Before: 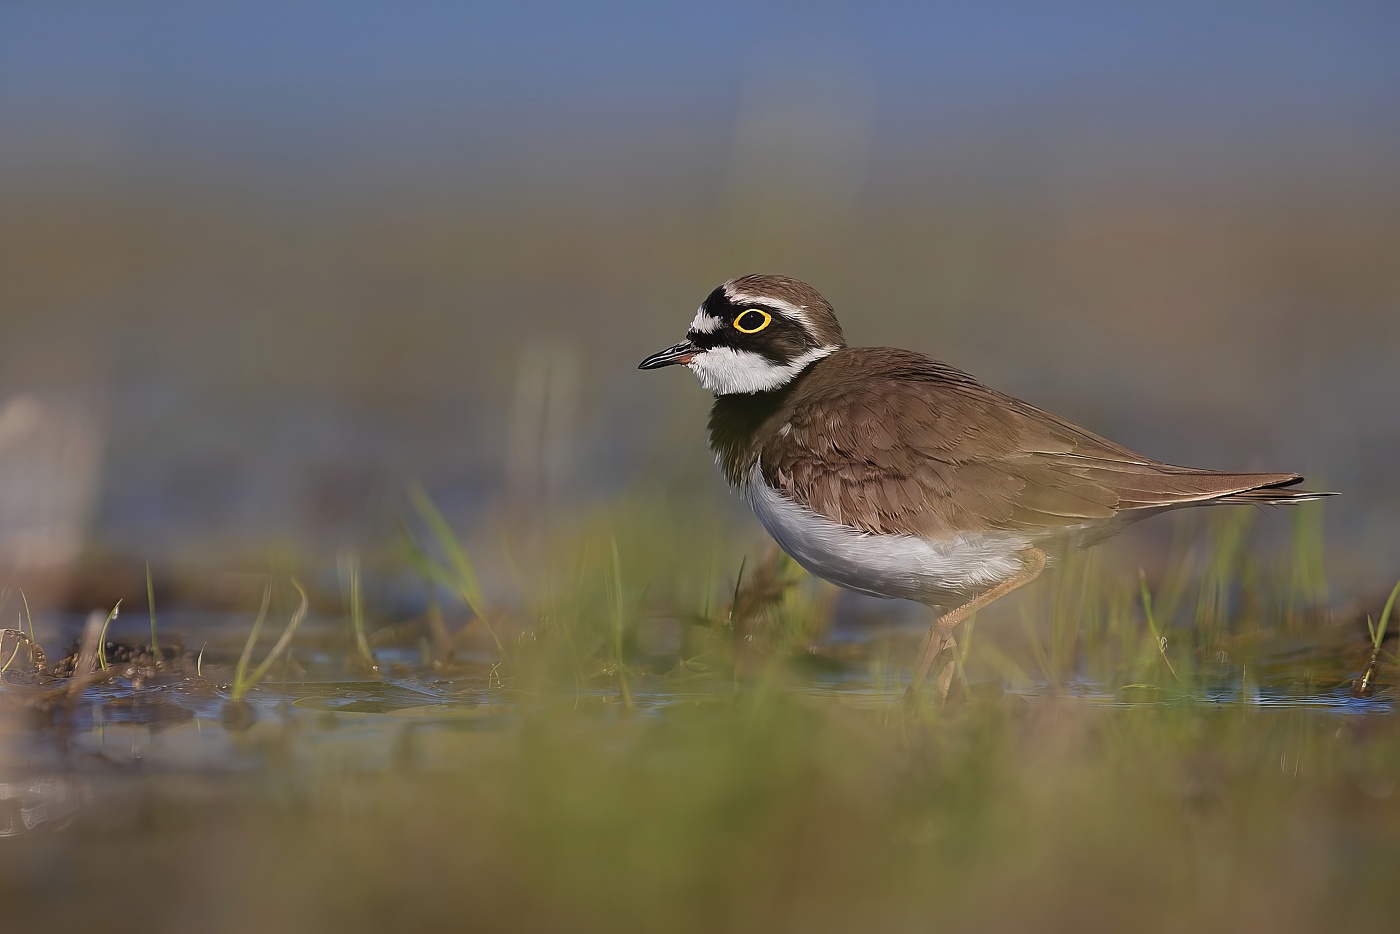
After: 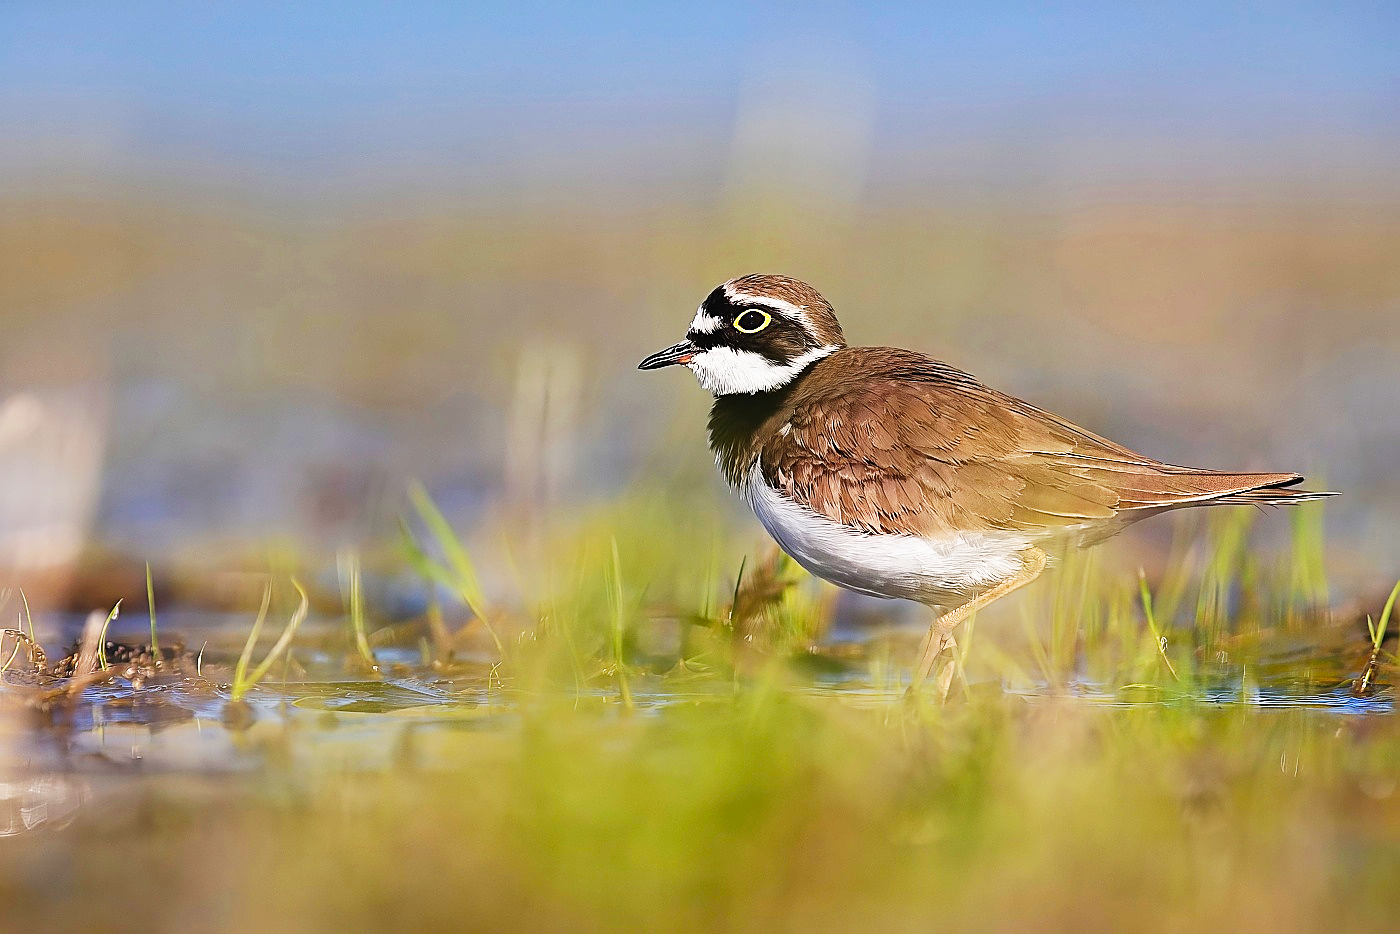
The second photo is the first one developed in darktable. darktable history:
shadows and highlights: soften with gaussian
base curve: curves: ch0 [(0, 0) (0.007, 0.004) (0.027, 0.03) (0.046, 0.07) (0.207, 0.54) (0.442, 0.872) (0.673, 0.972) (1, 1)], preserve colors none
contrast brightness saturation: contrast 0.03, brightness 0.06, saturation 0.13
sharpen: on, module defaults
